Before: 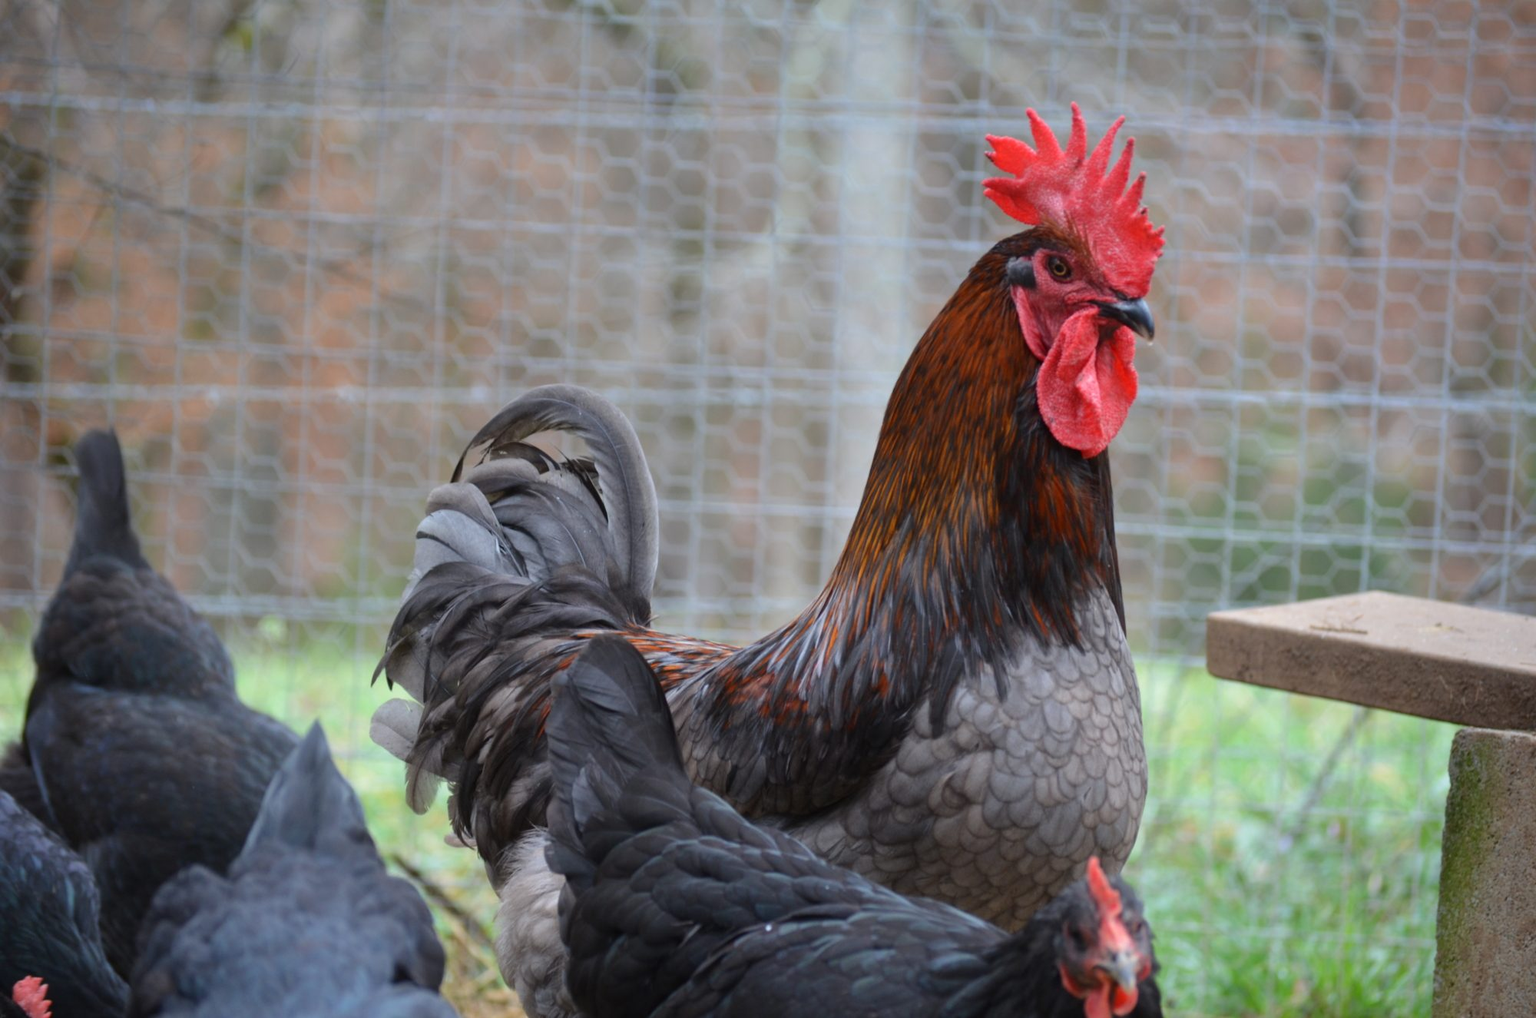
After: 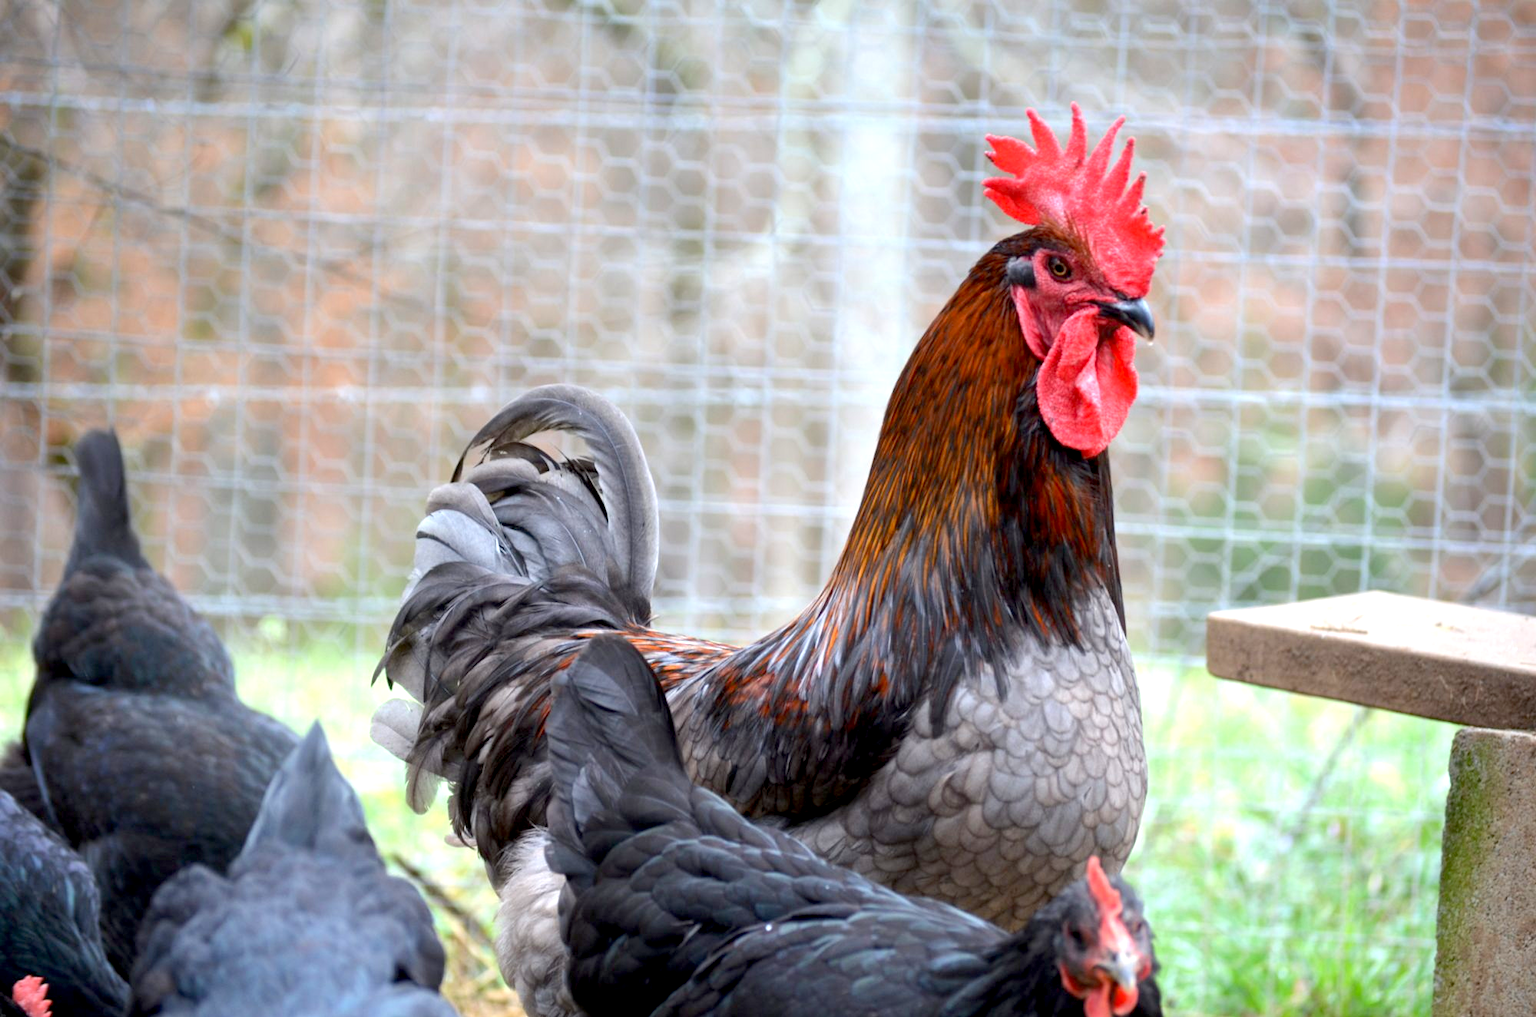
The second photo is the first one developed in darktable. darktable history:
exposure: black level correction 0.008, exposure 0.982 EV, compensate exposure bias true, compensate highlight preservation false
